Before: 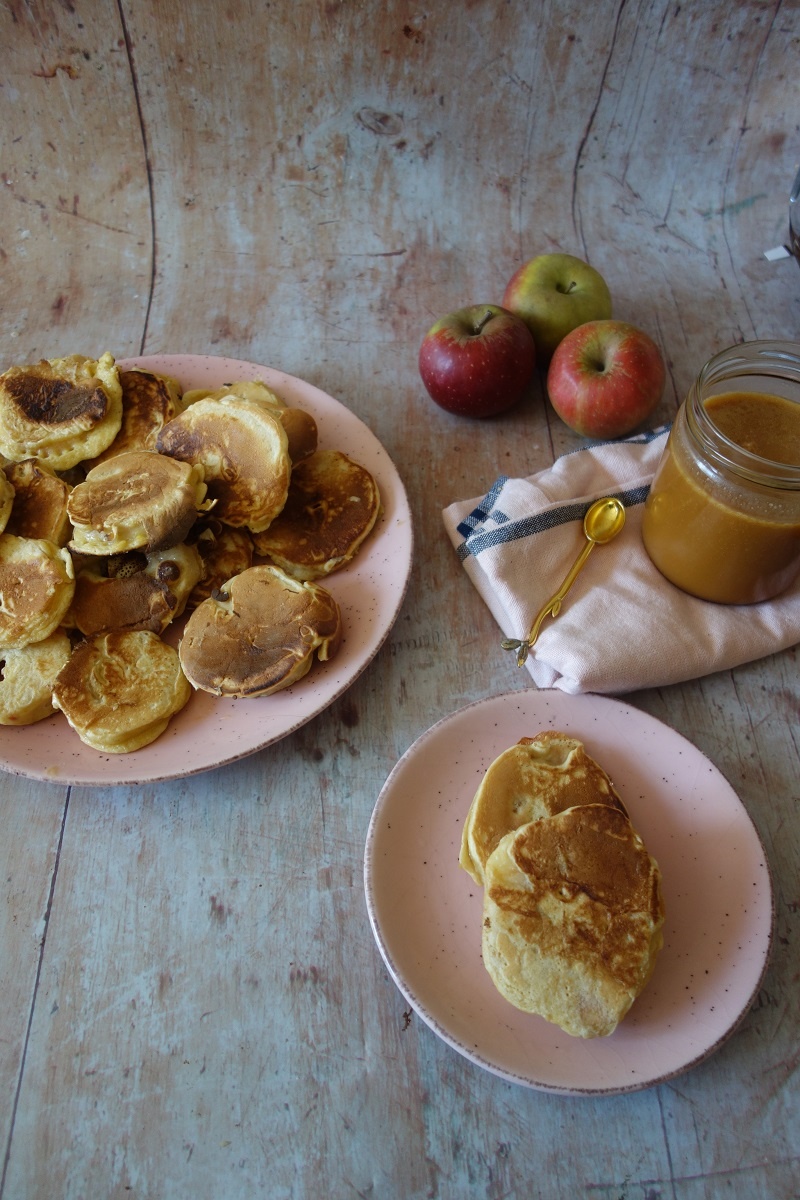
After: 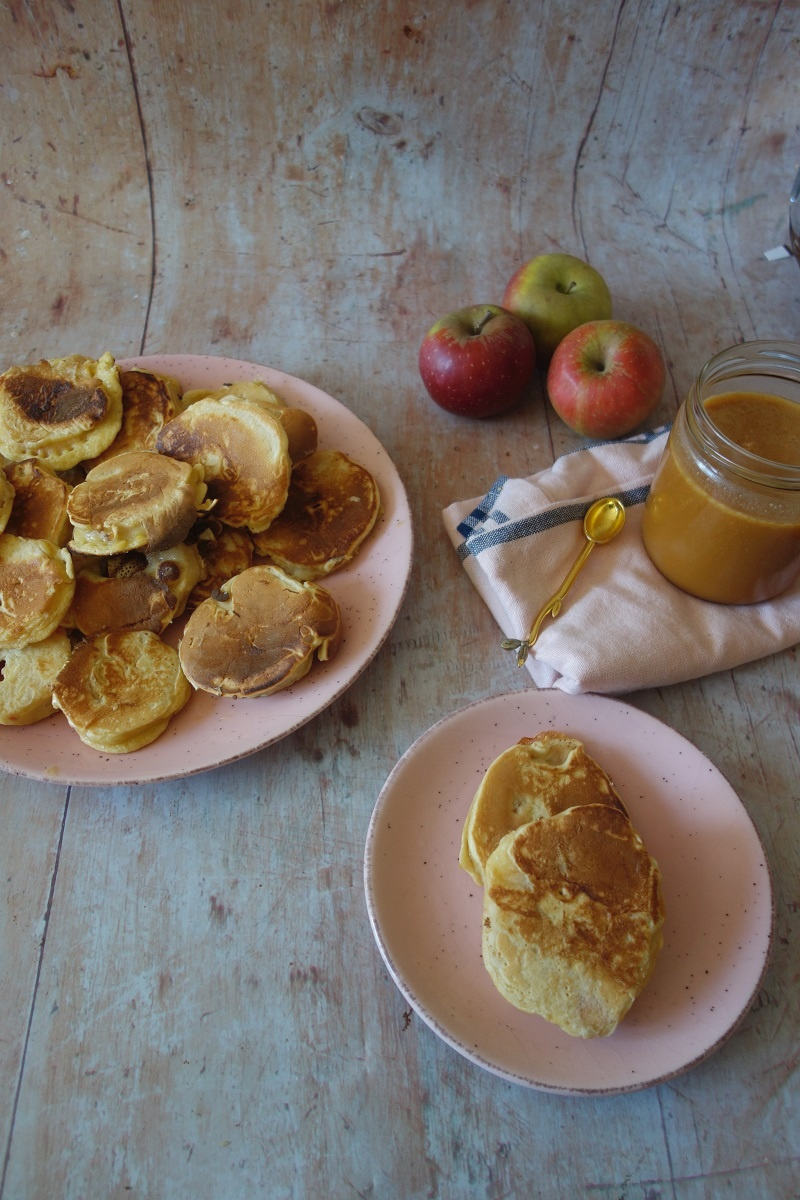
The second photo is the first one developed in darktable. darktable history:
shadows and highlights: on, module defaults
local contrast: mode bilateral grid, contrast 100, coarseness 100, detail 91%, midtone range 0.2
